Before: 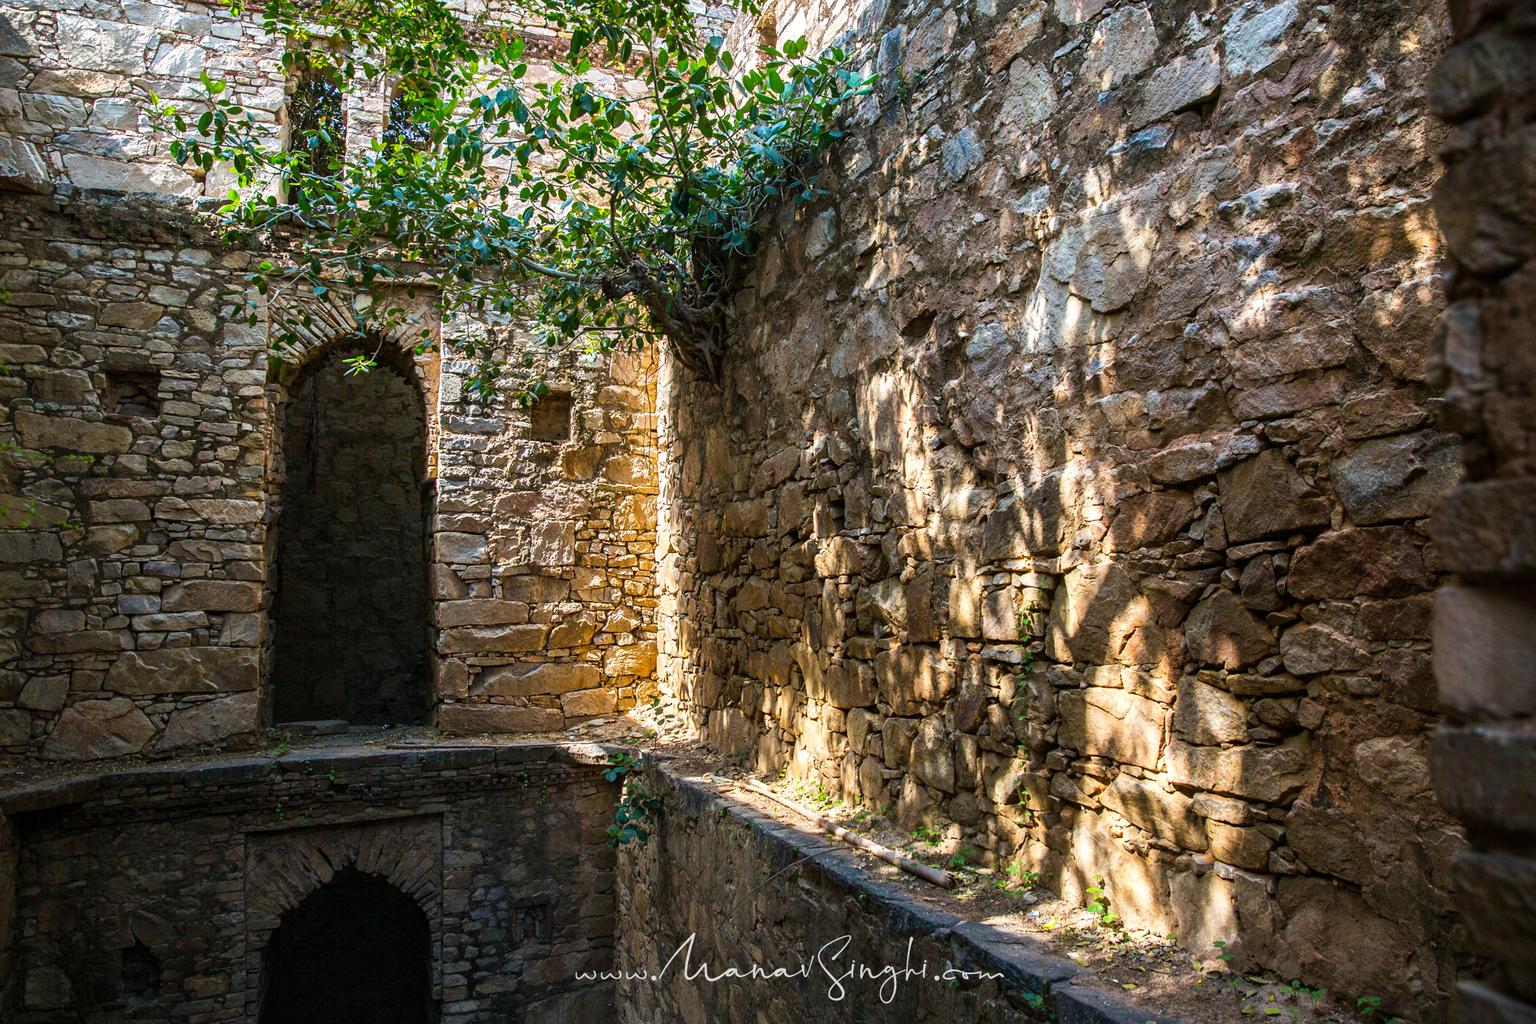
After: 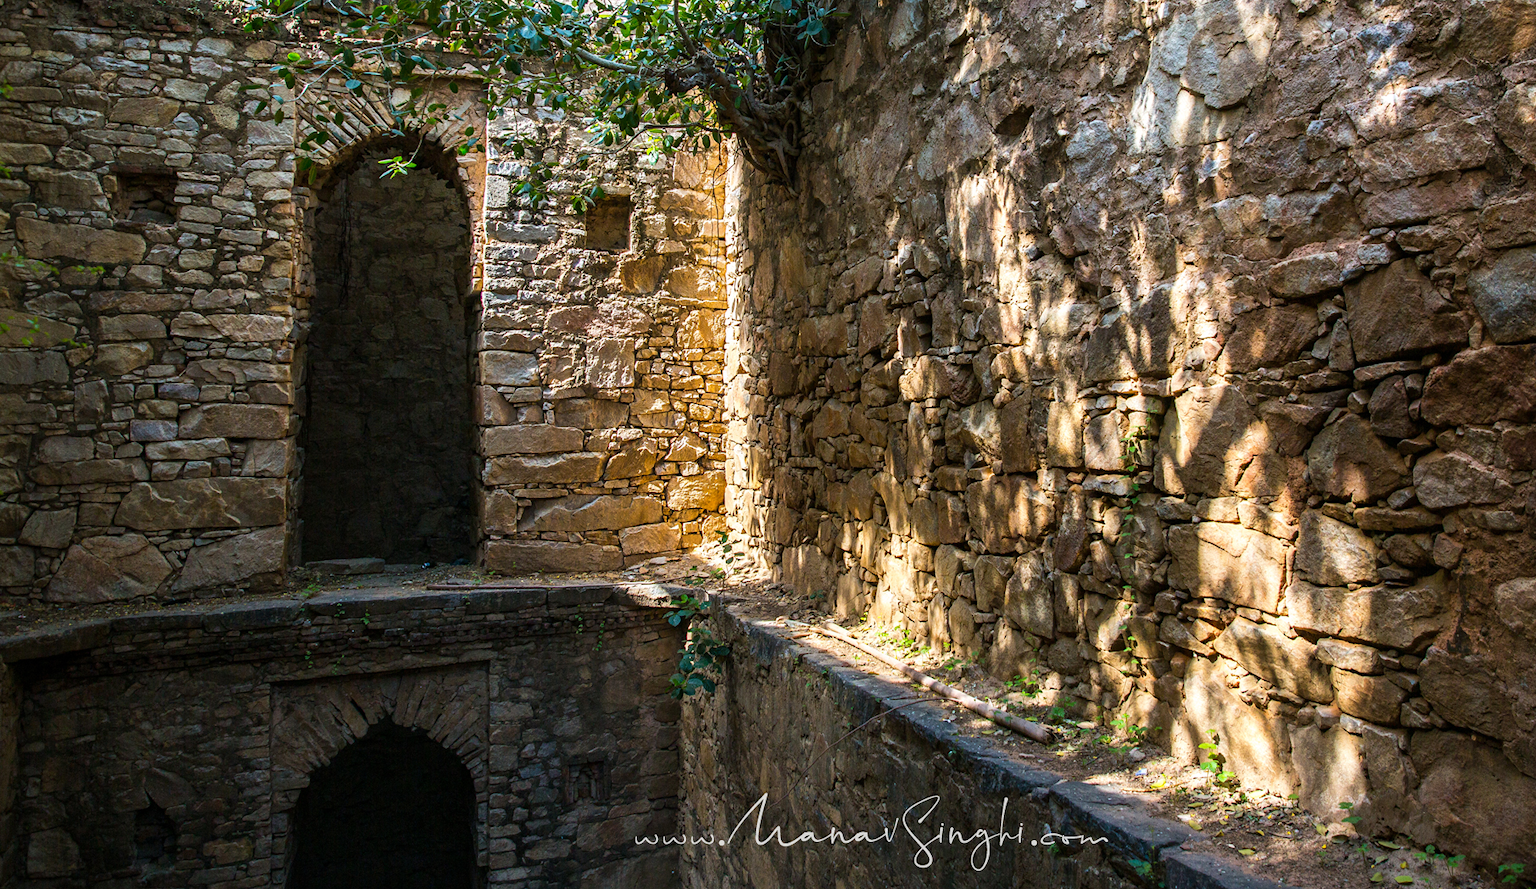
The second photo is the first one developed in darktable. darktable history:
crop: top 20.995%, right 9.363%, bottom 0.244%
